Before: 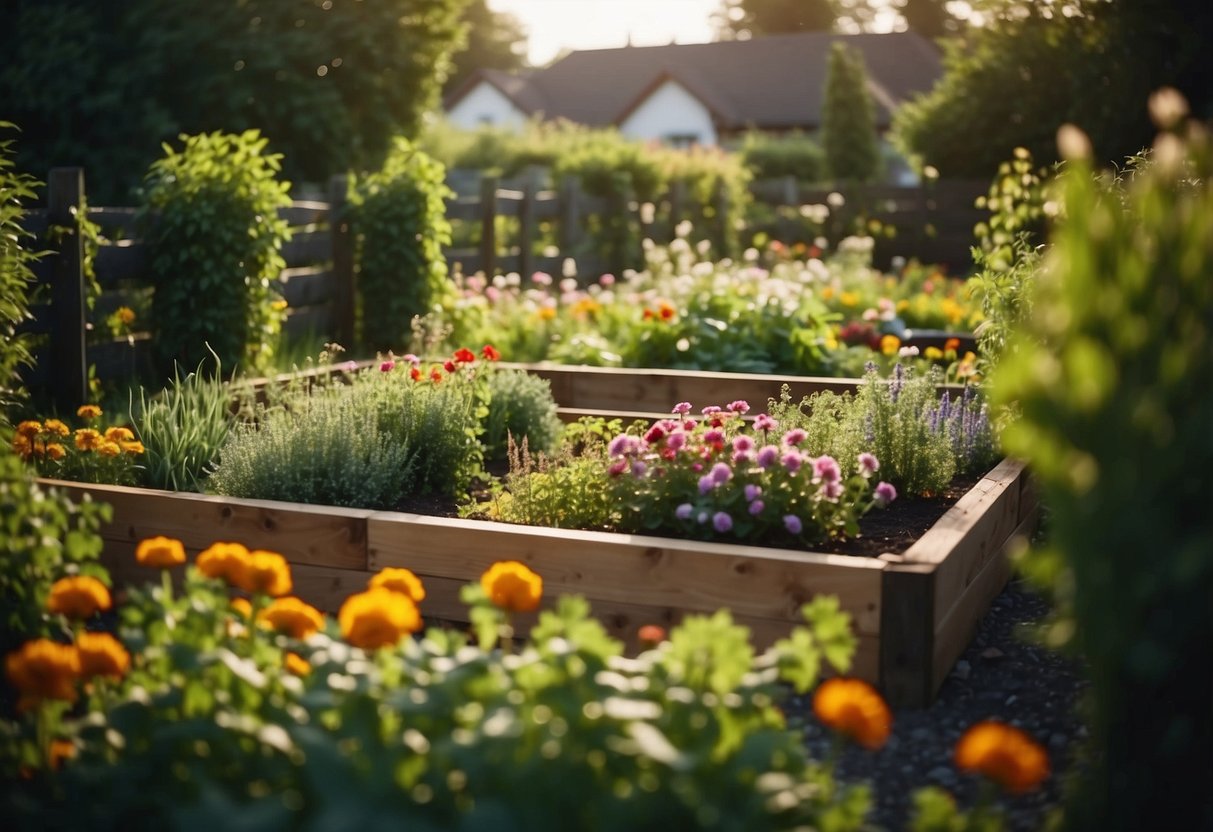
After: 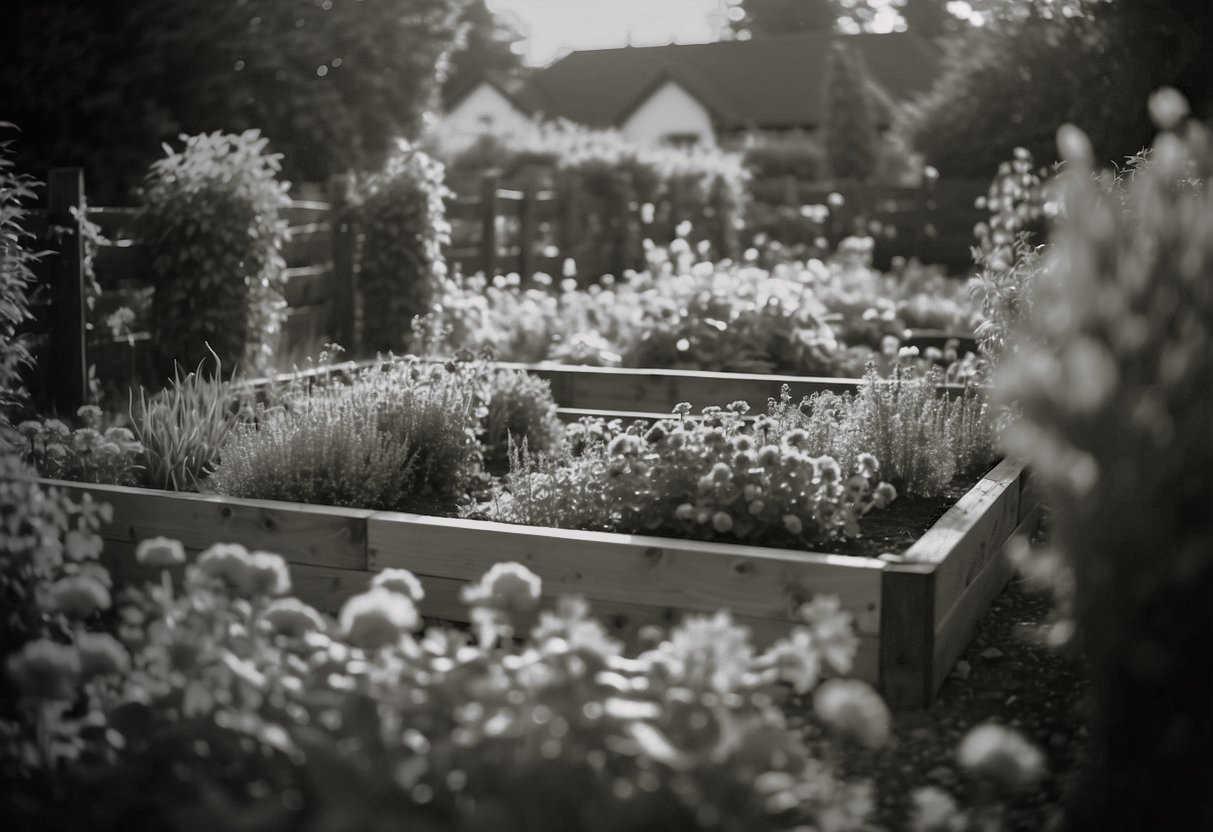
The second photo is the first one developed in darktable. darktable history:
haze removal: compatibility mode true, adaptive false
tone equalizer: -7 EV -0.63 EV, -6 EV 1 EV, -5 EV -0.45 EV, -4 EV 0.43 EV, -3 EV 0.41 EV, -2 EV 0.15 EV, -1 EV -0.15 EV, +0 EV -0.39 EV, smoothing diameter 25%, edges refinement/feathering 10, preserve details guided filter
monochrome: a 30.25, b 92.03
vignetting: fall-off start 73.57%, center (0.22, -0.235)
split-toning: shadows › hue 46.8°, shadows › saturation 0.17, highlights › hue 316.8°, highlights › saturation 0.27, balance -51.82
